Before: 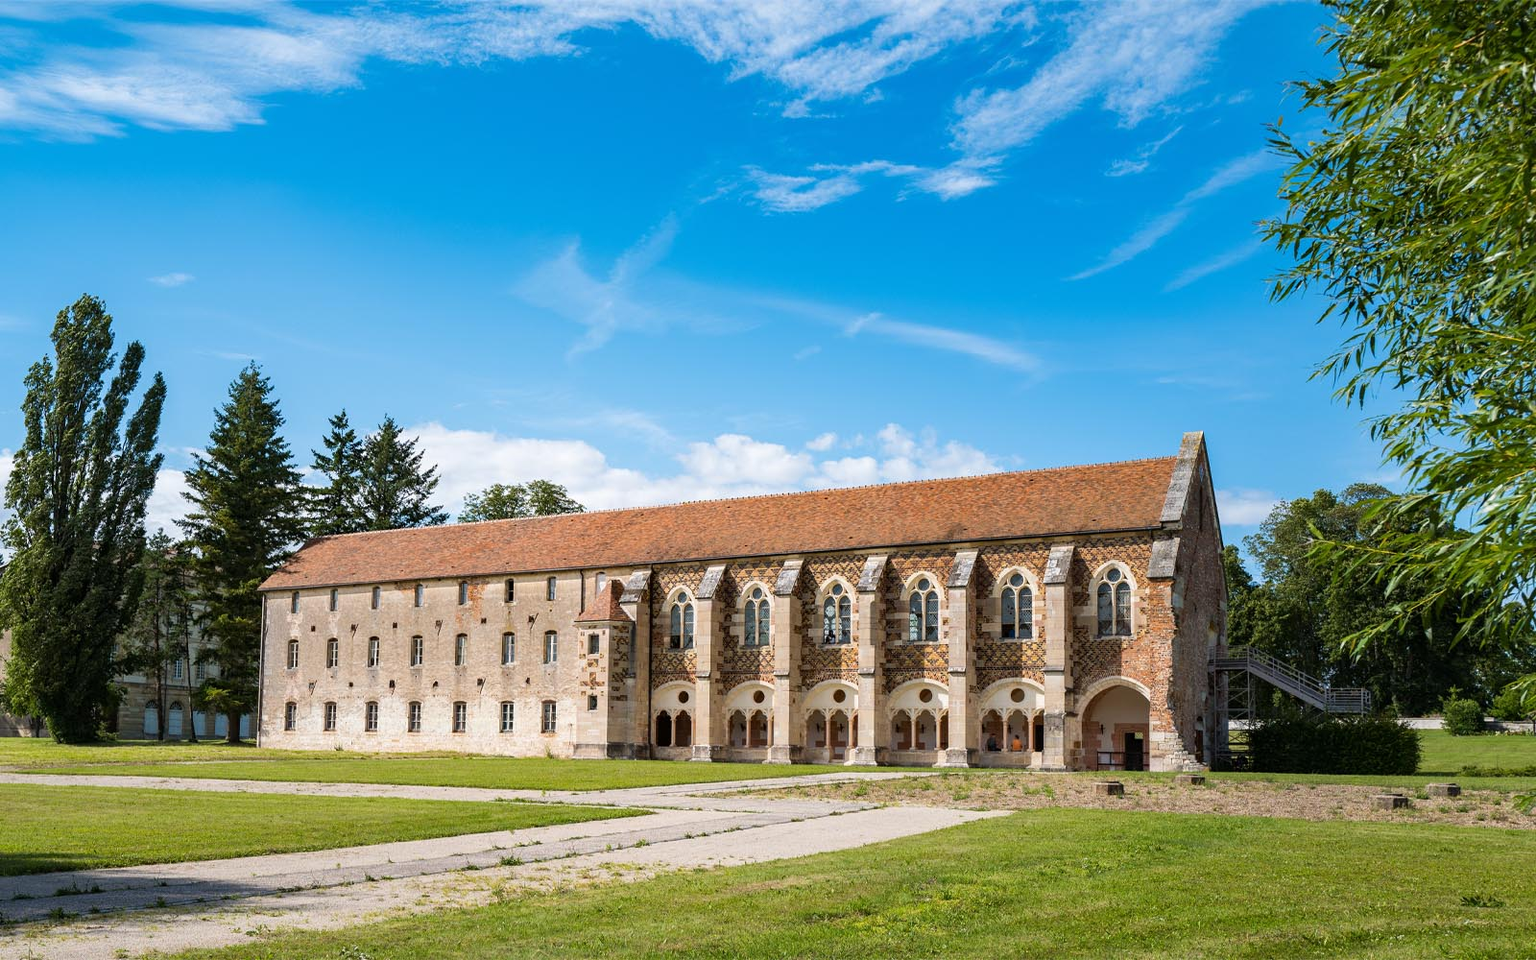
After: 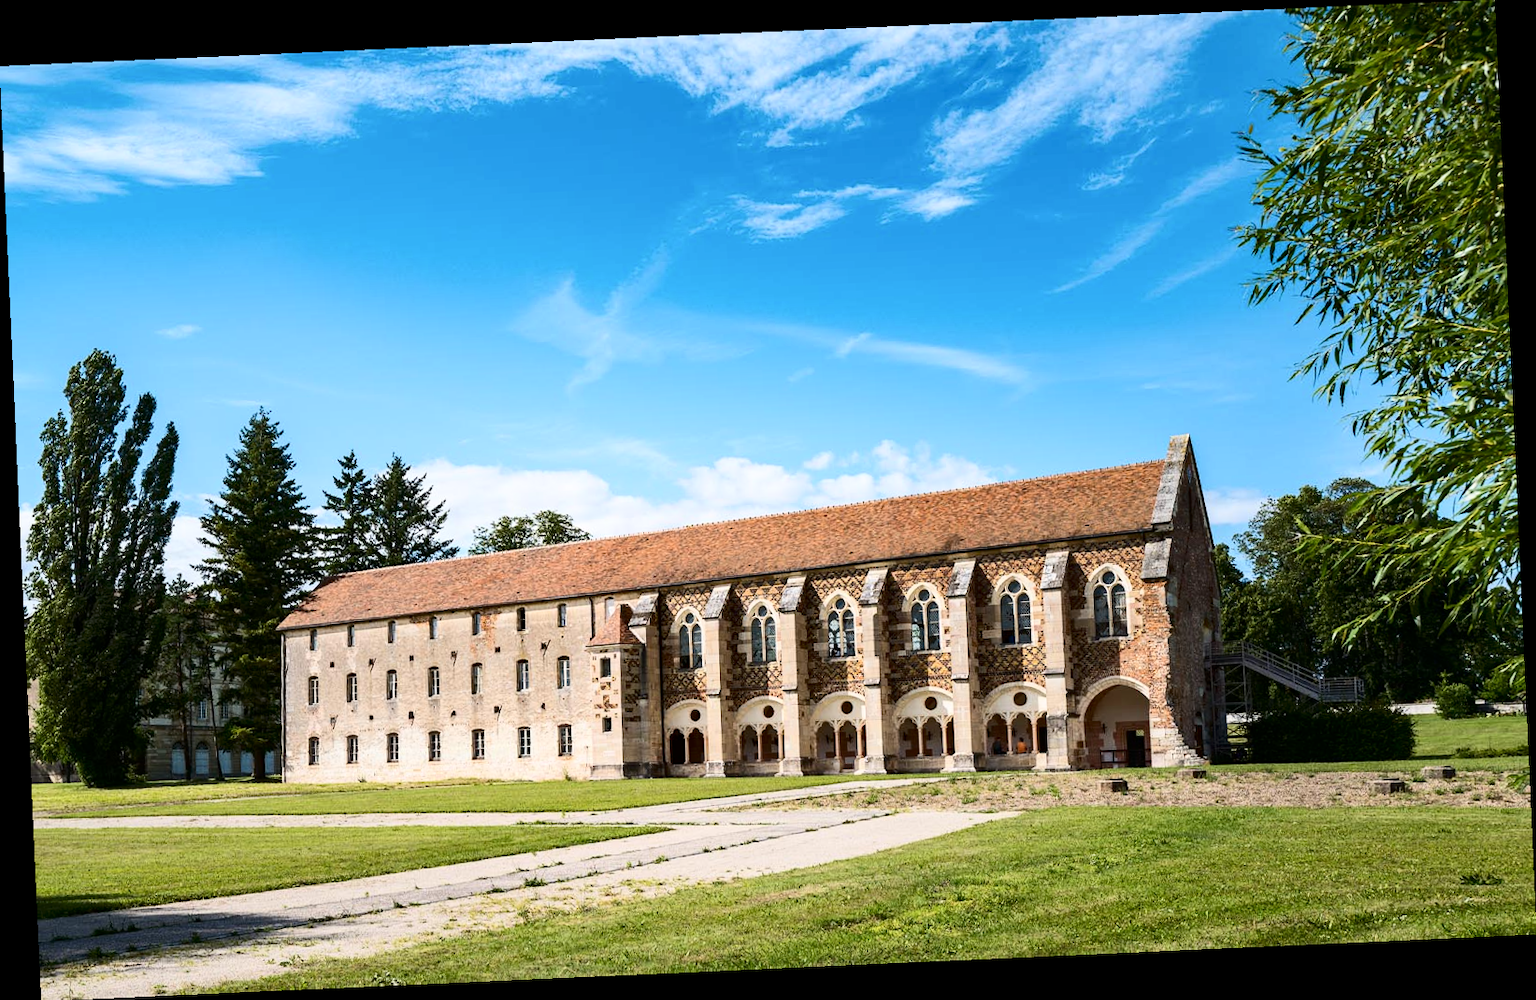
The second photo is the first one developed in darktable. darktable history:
contrast brightness saturation: contrast 0.28
rotate and perspective: rotation -2.56°, automatic cropping off
